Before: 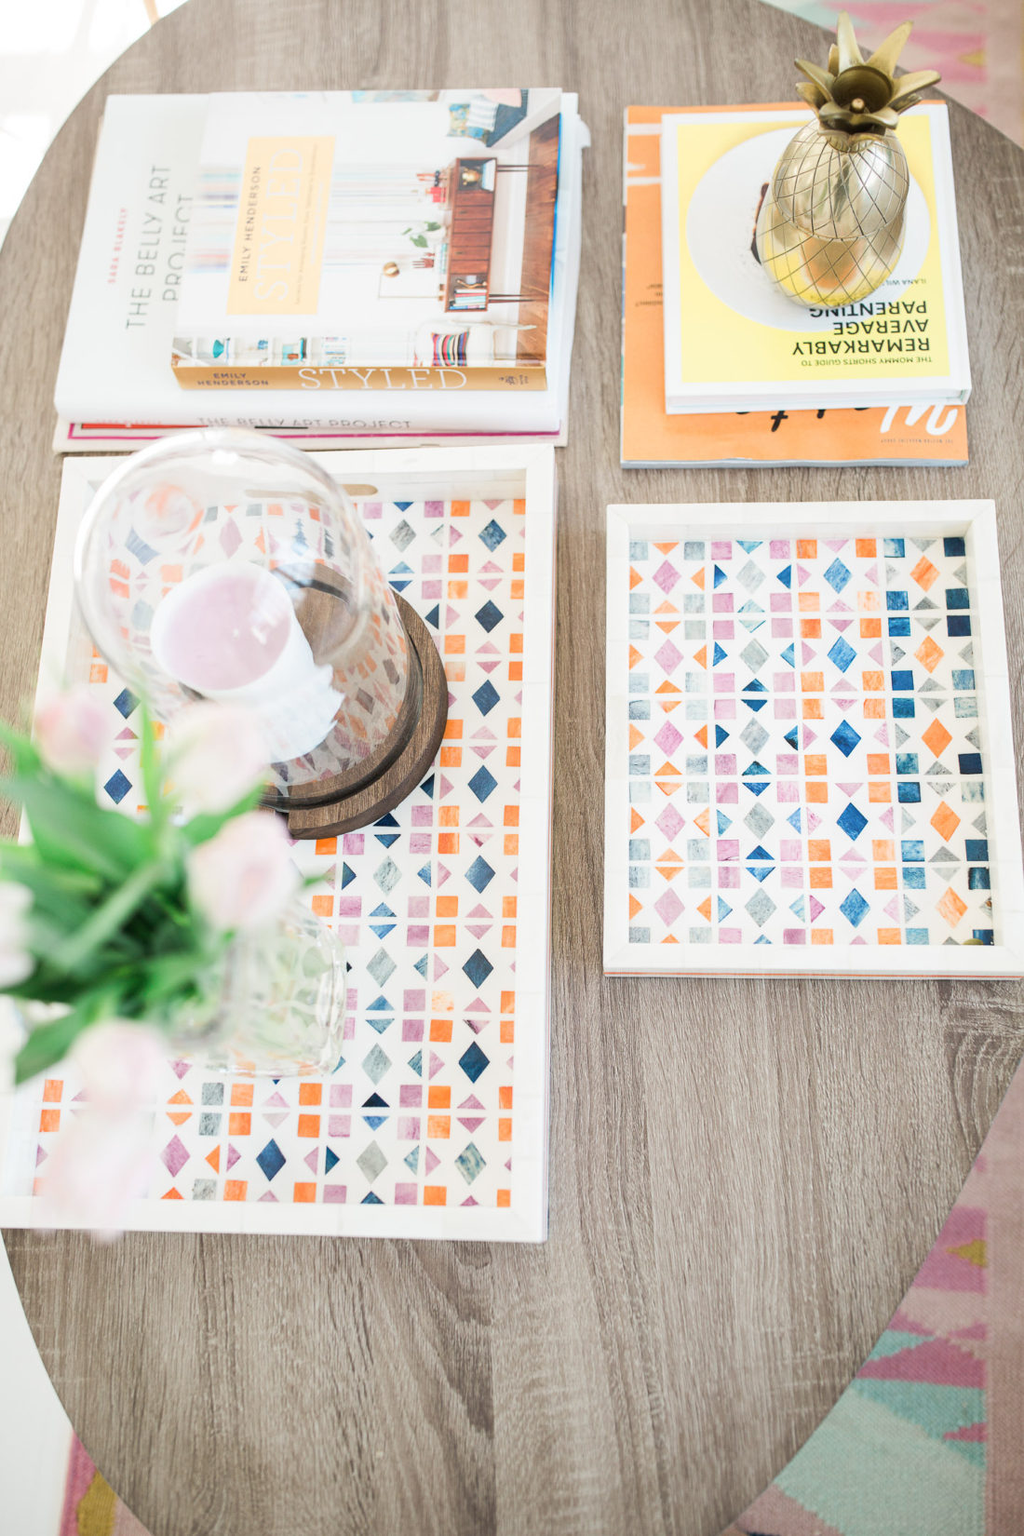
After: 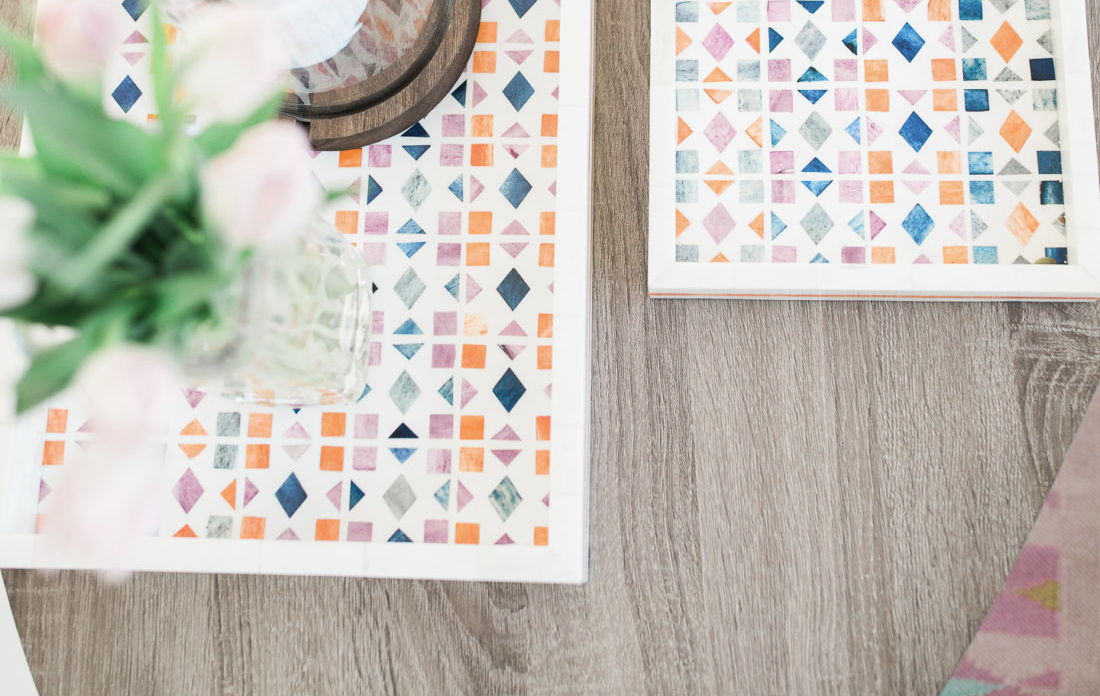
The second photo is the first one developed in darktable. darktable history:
color zones: curves: ch0 [(0, 0.5) (0.143, 0.5) (0.286, 0.5) (0.429, 0.504) (0.571, 0.5) (0.714, 0.509) (0.857, 0.5) (1, 0.5)]; ch1 [(0, 0.425) (0.143, 0.425) (0.286, 0.375) (0.429, 0.405) (0.571, 0.5) (0.714, 0.47) (0.857, 0.425) (1, 0.435)]; ch2 [(0, 0.5) (0.143, 0.5) (0.286, 0.5) (0.429, 0.517) (0.571, 0.5) (0.714, 0.51) (0.857, 0.5) (1, 0.5)]
crop: top 45.551%, bottom 12.262%
